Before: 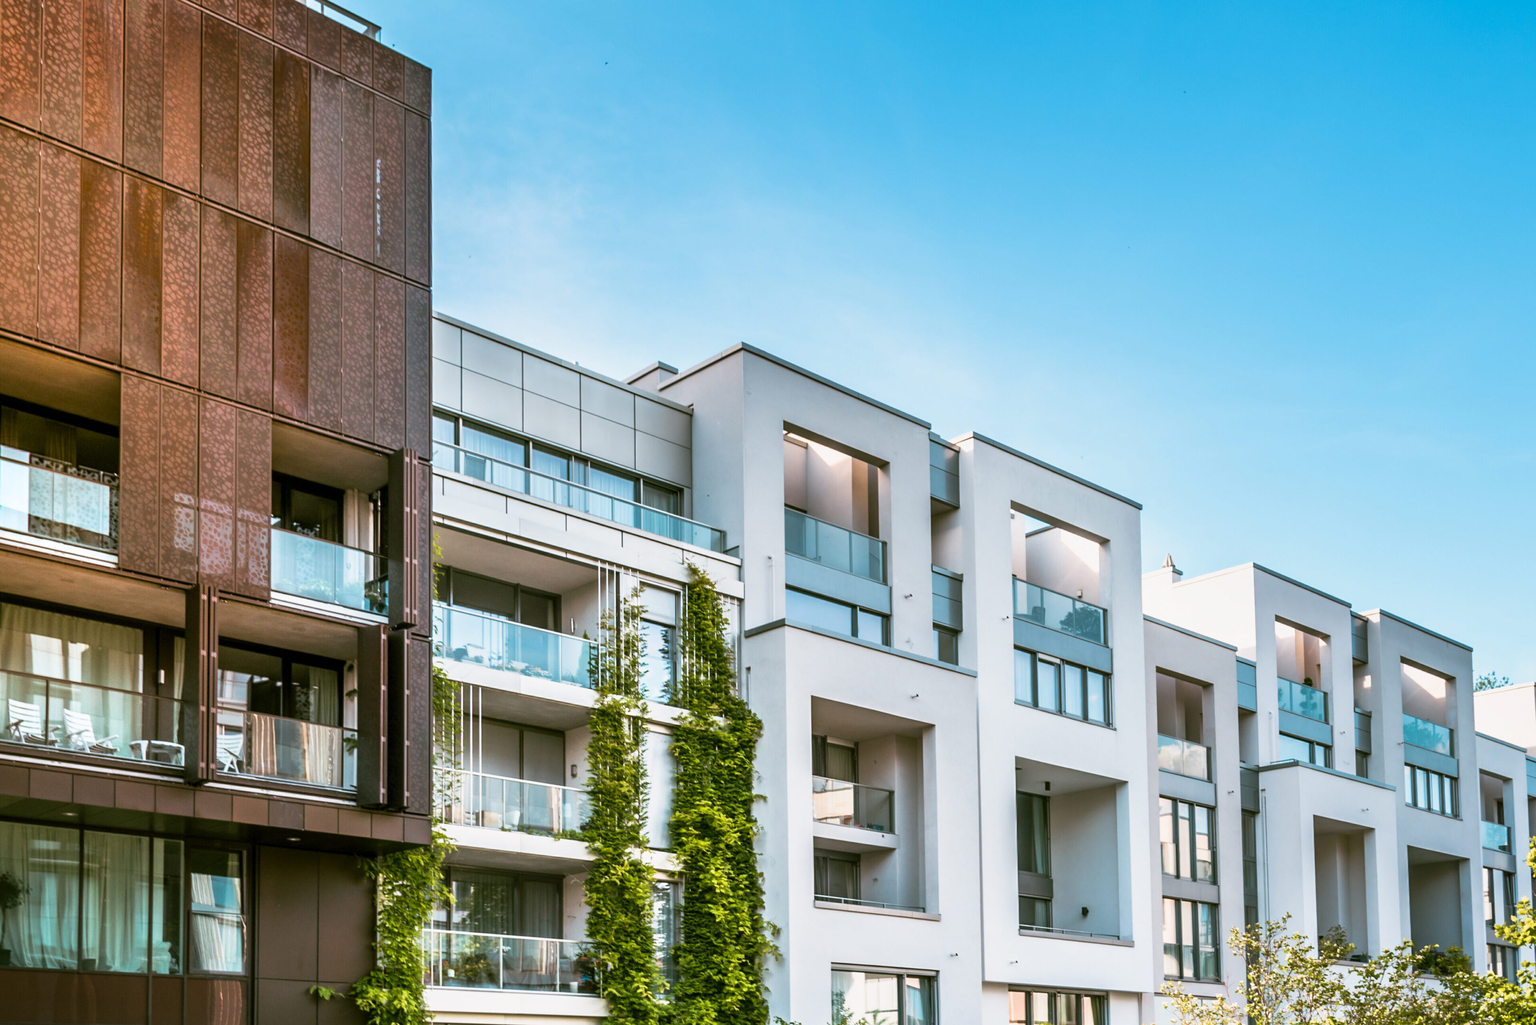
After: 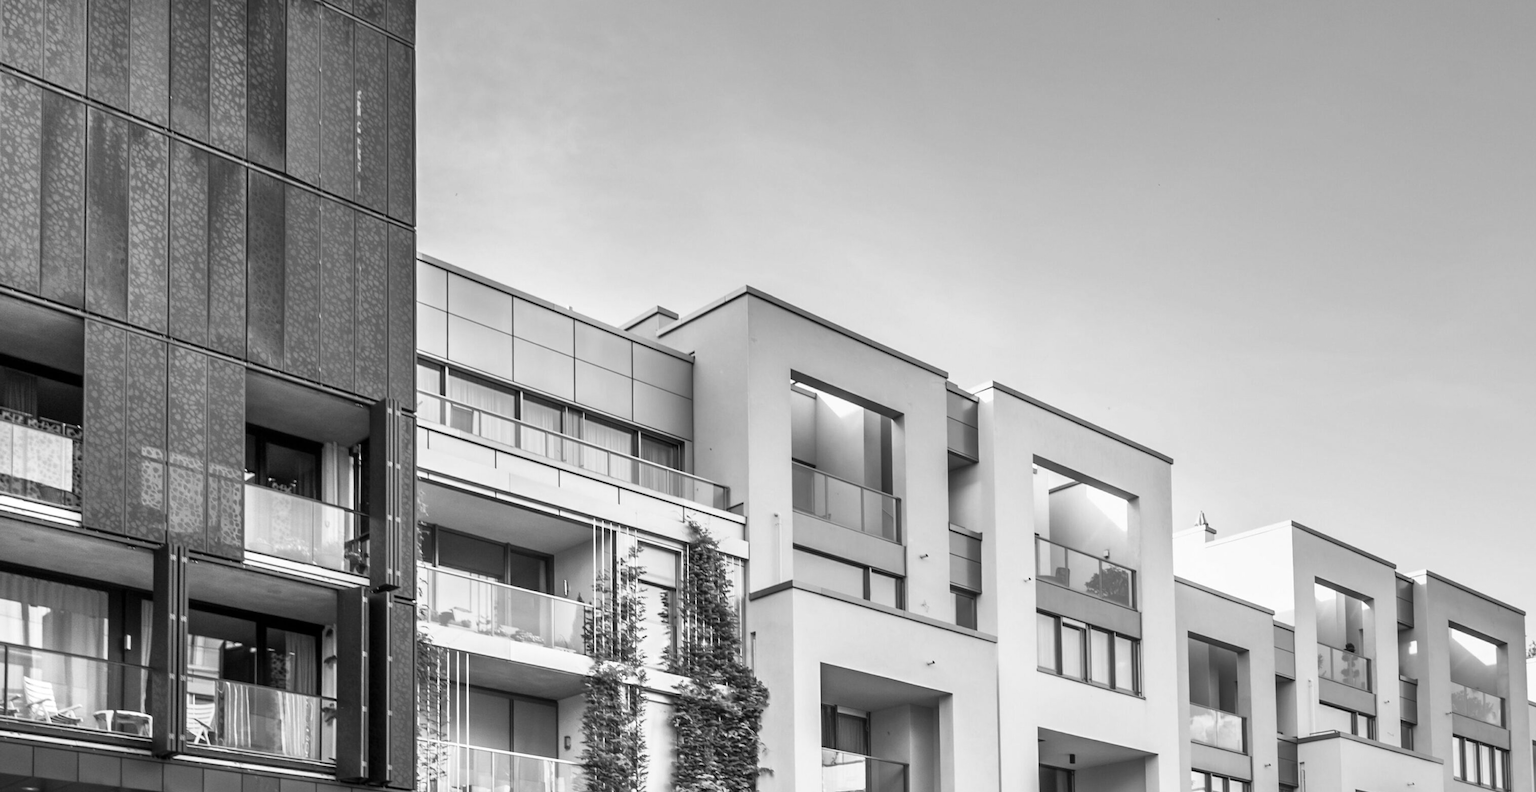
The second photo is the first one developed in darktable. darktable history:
white balance: red 1.138, green 0.996, blue 0.812
monochrome: on, module defaults
crop: left 2.737%, top 7.287%, right 3.421%, bottom 20.179%
